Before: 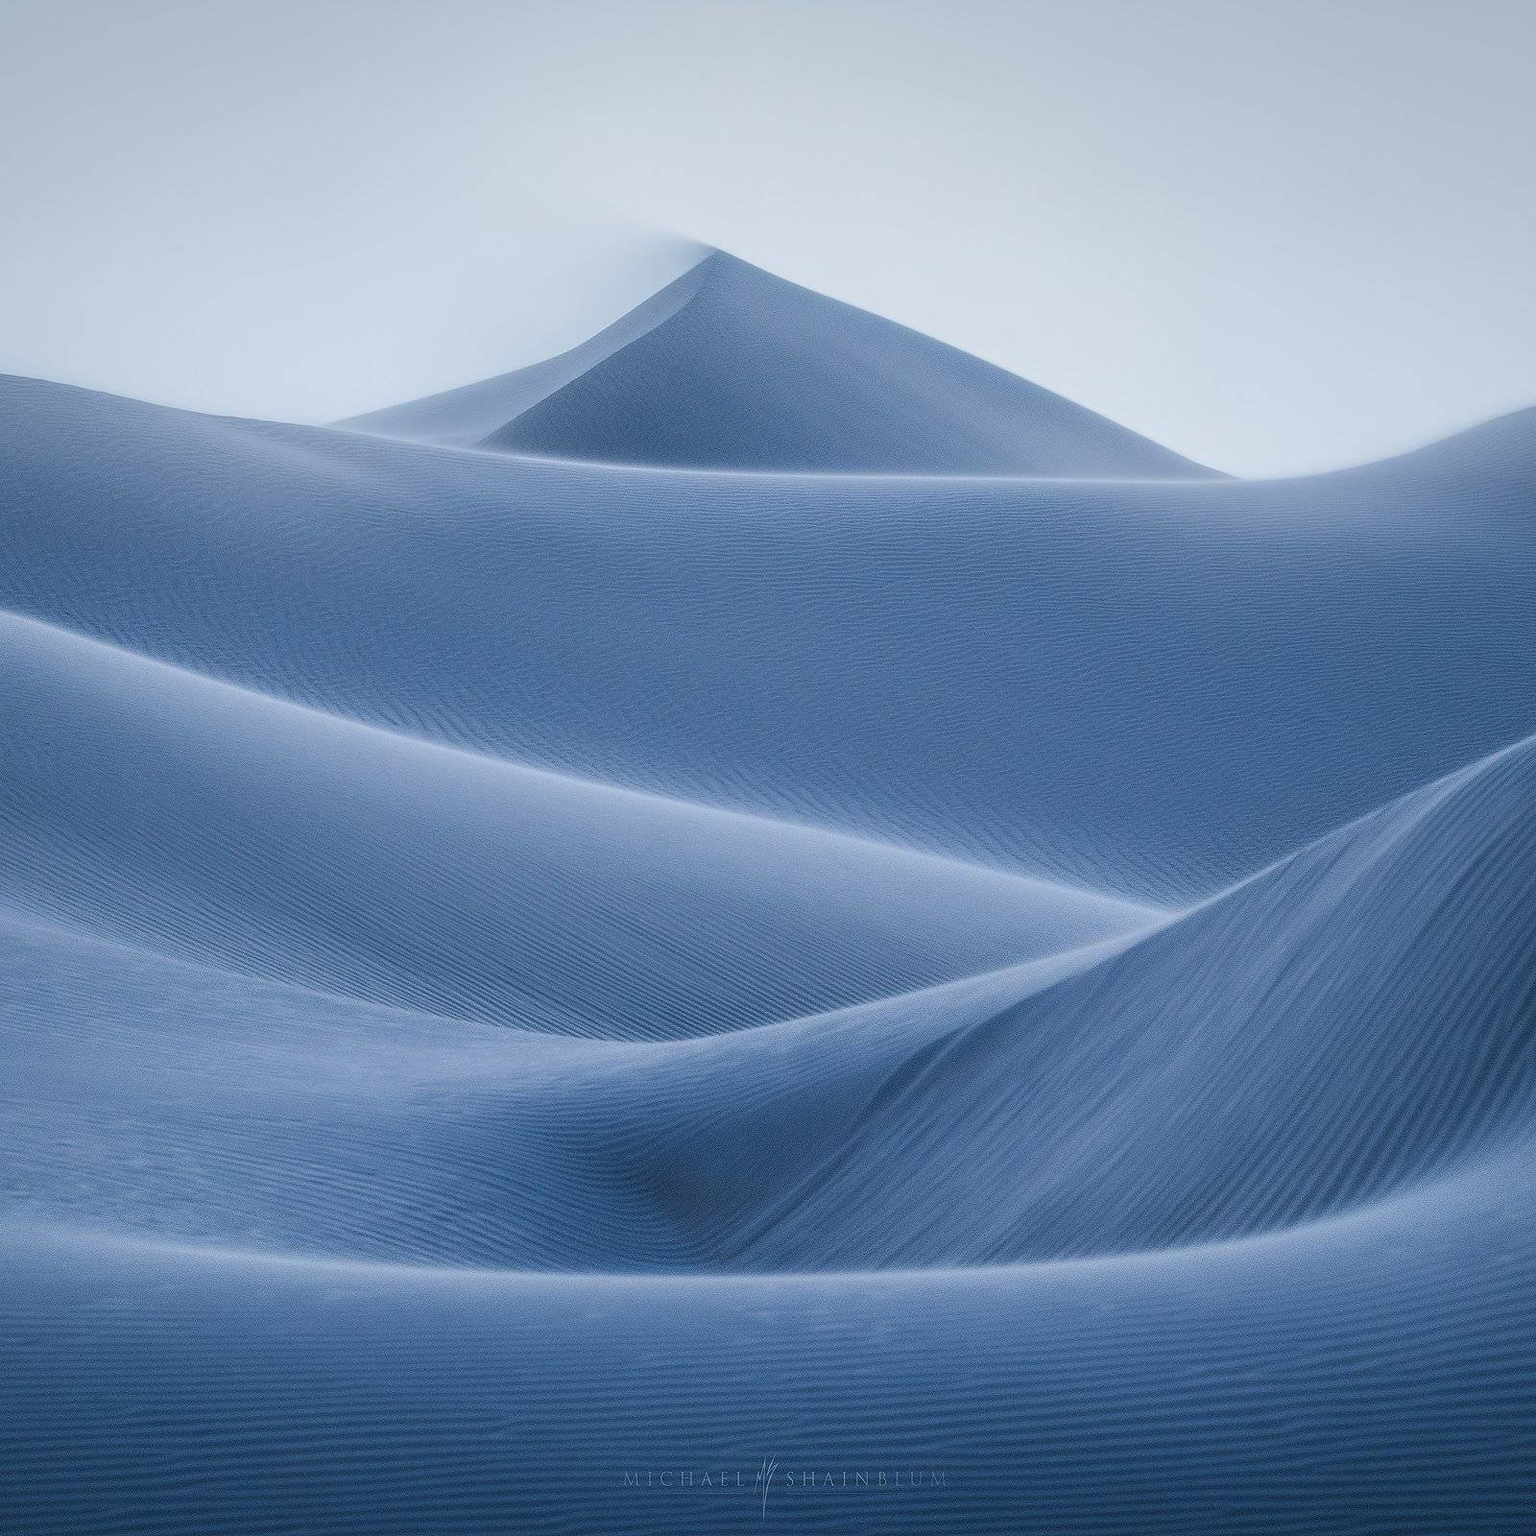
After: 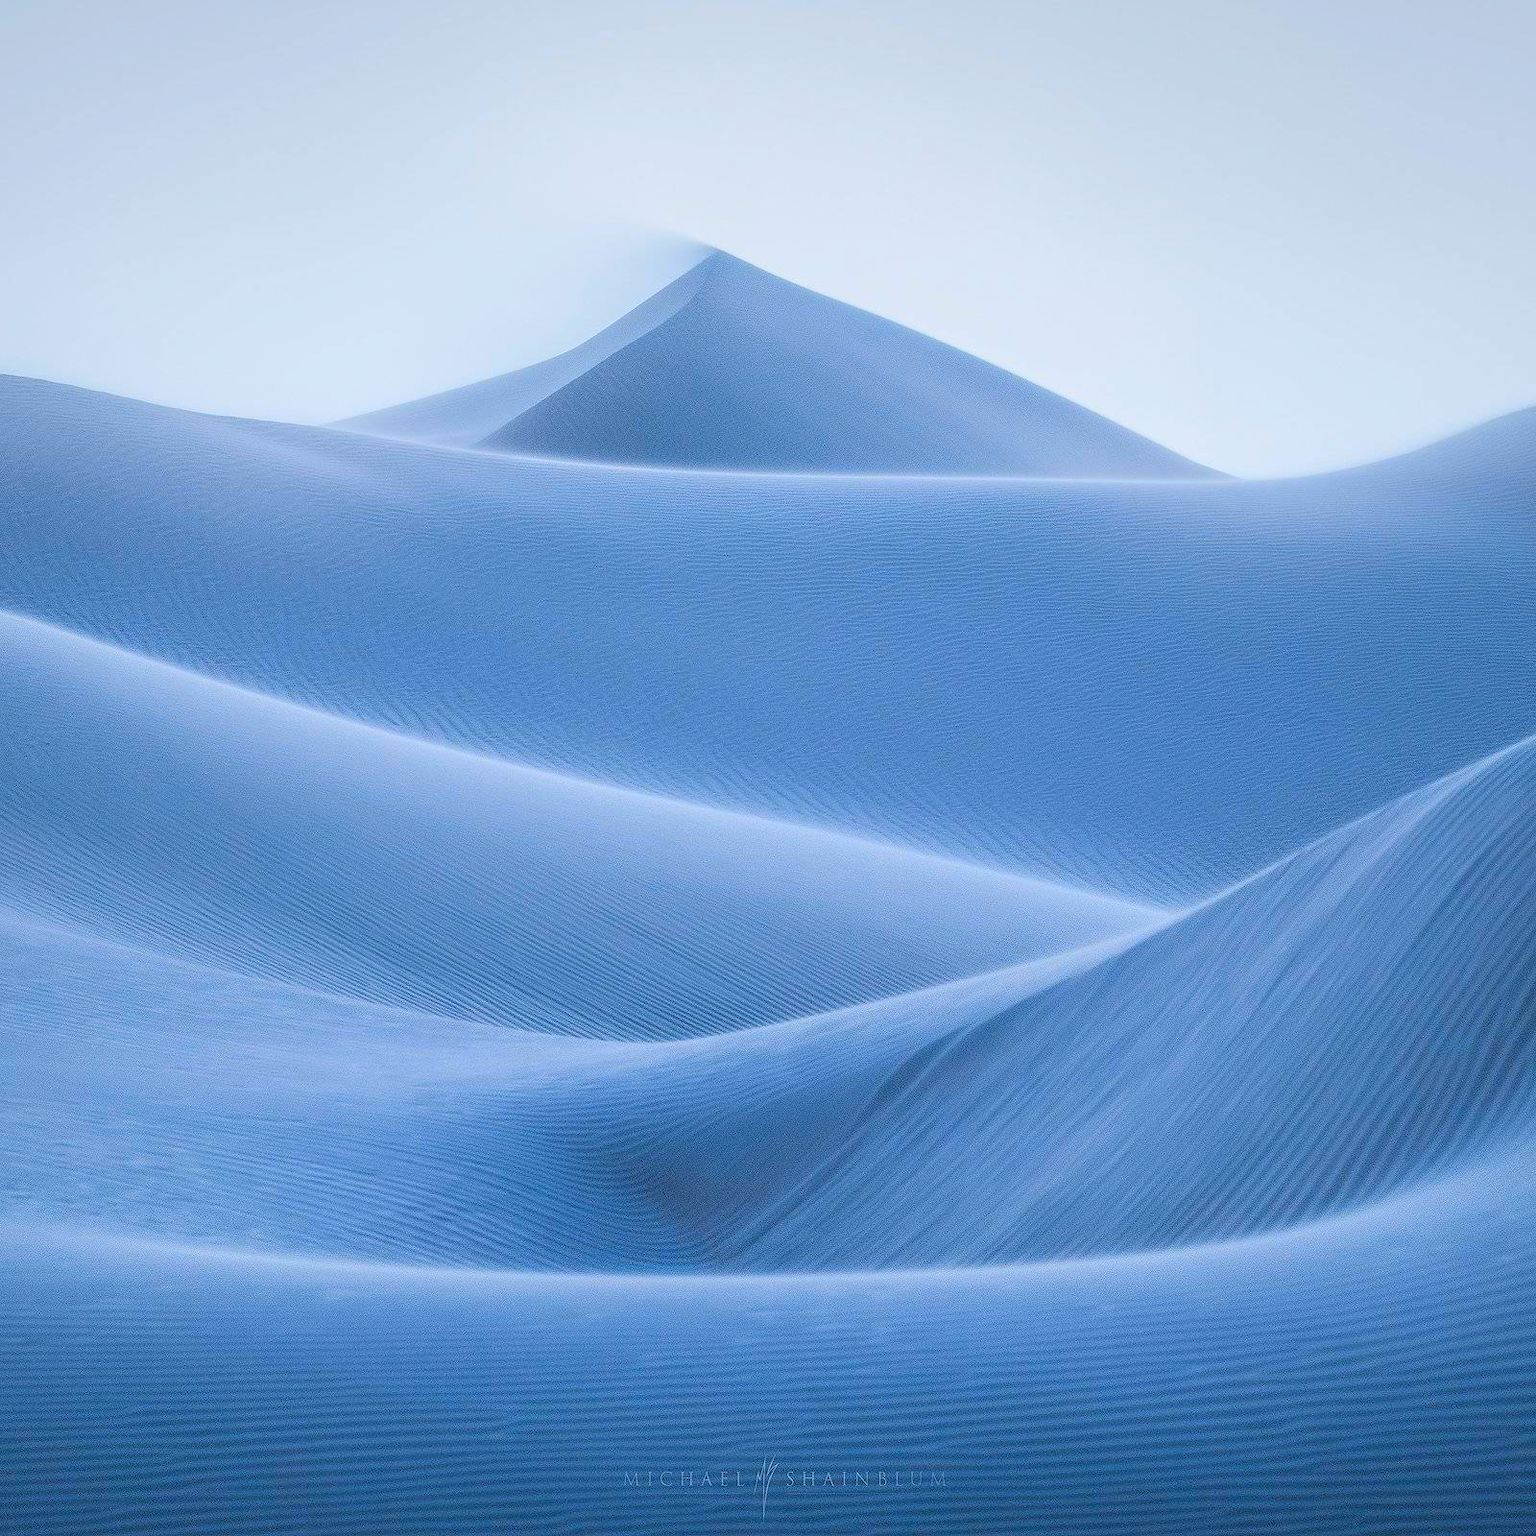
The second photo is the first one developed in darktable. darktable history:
contrast brightness saturation: contrast 0.065, brightness 0.174, saturation 0.399
